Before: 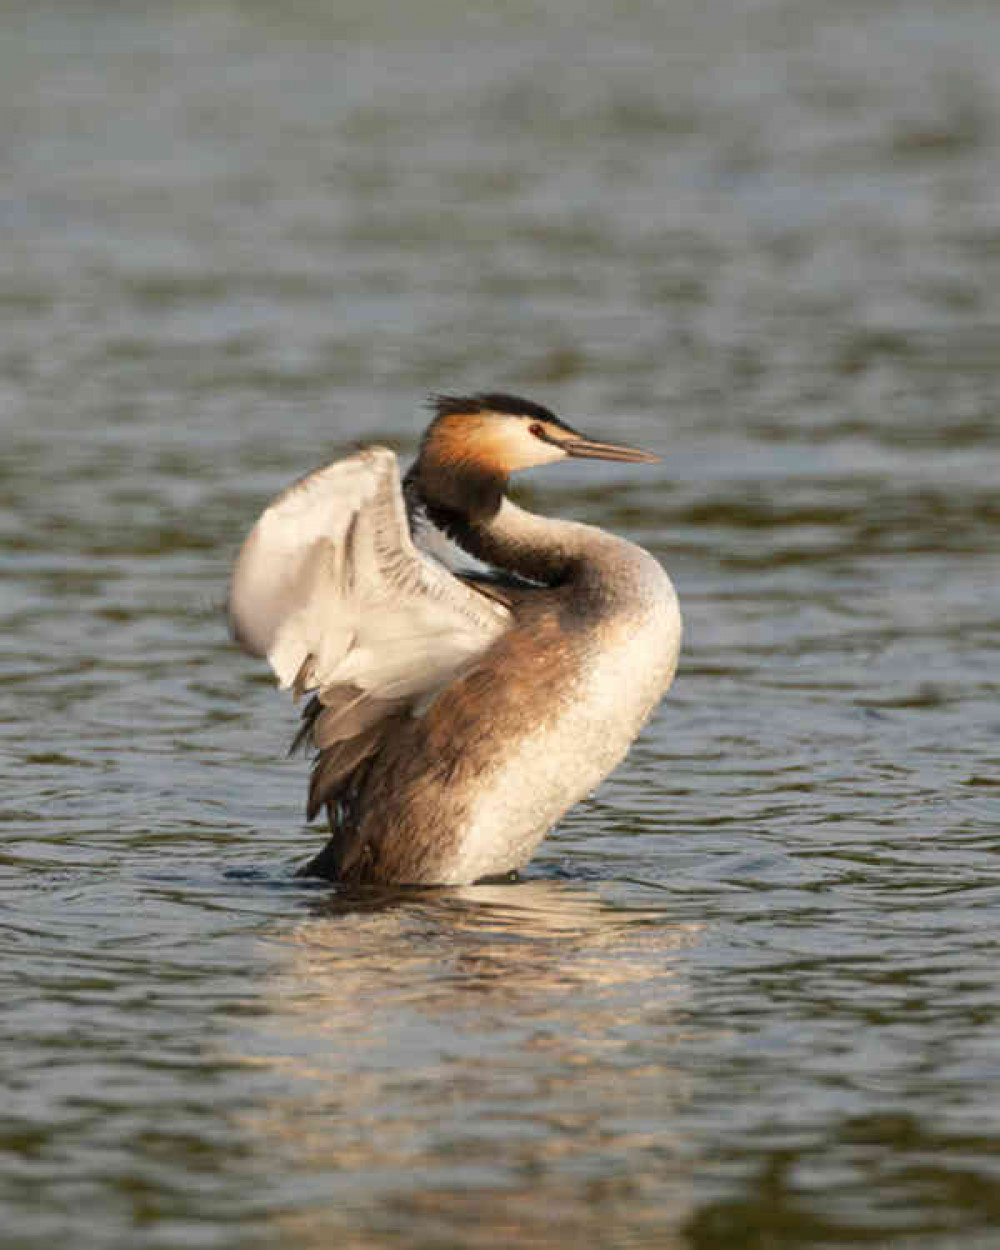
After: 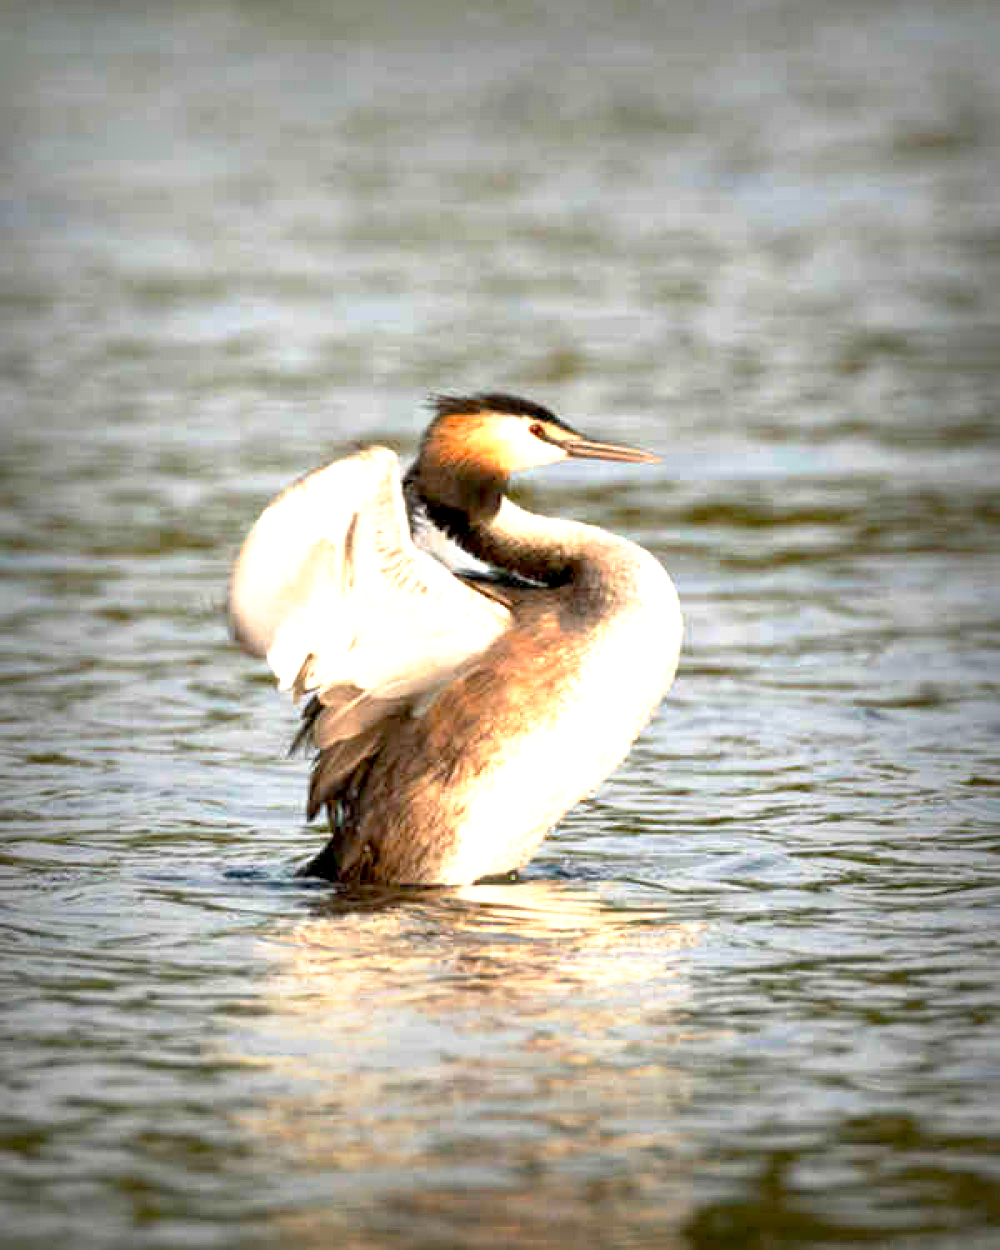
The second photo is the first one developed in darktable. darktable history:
exposure: black level correction 0, exposure 1.2 EV, compensate highlight preservation false
vignetting: fall-off start 53.2%, brightness -0.594, saturation 0, automatic ratio true, width/height ratio 1.313, shape 0.22, unbound false
base curve: curves: ch0 [(0.017, 0) (0.425, 0.441) (0.844, 0.933) (1, 1)], preserve colors none
